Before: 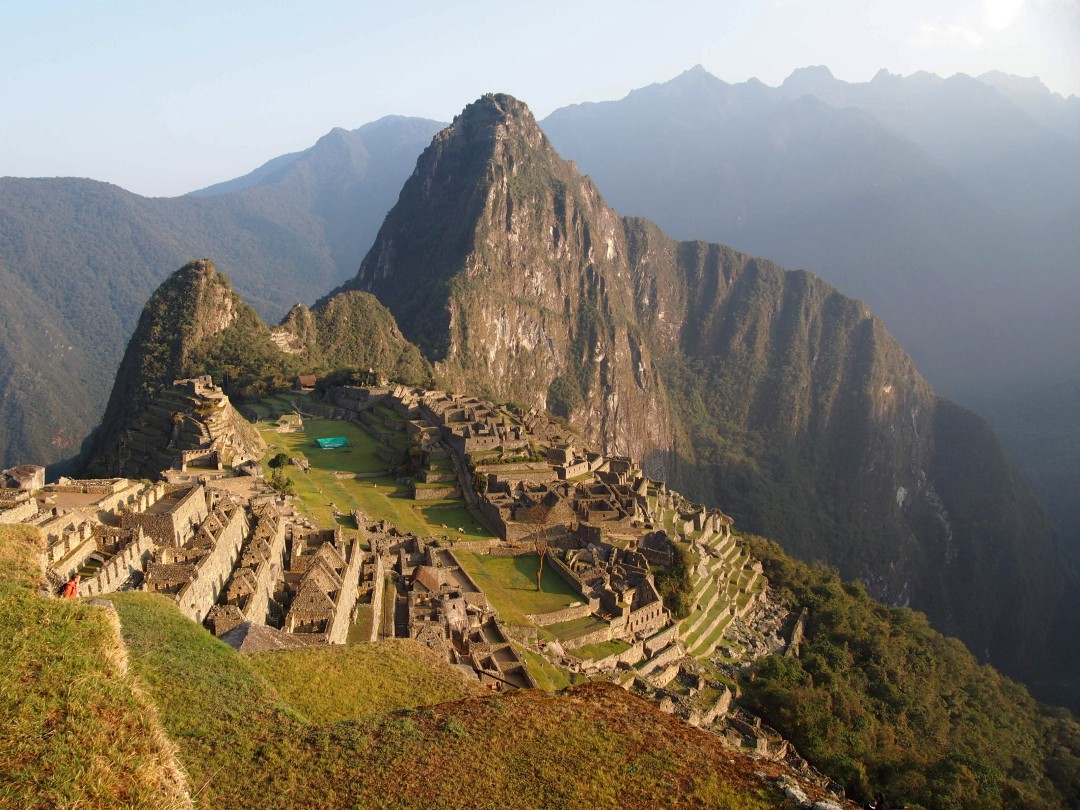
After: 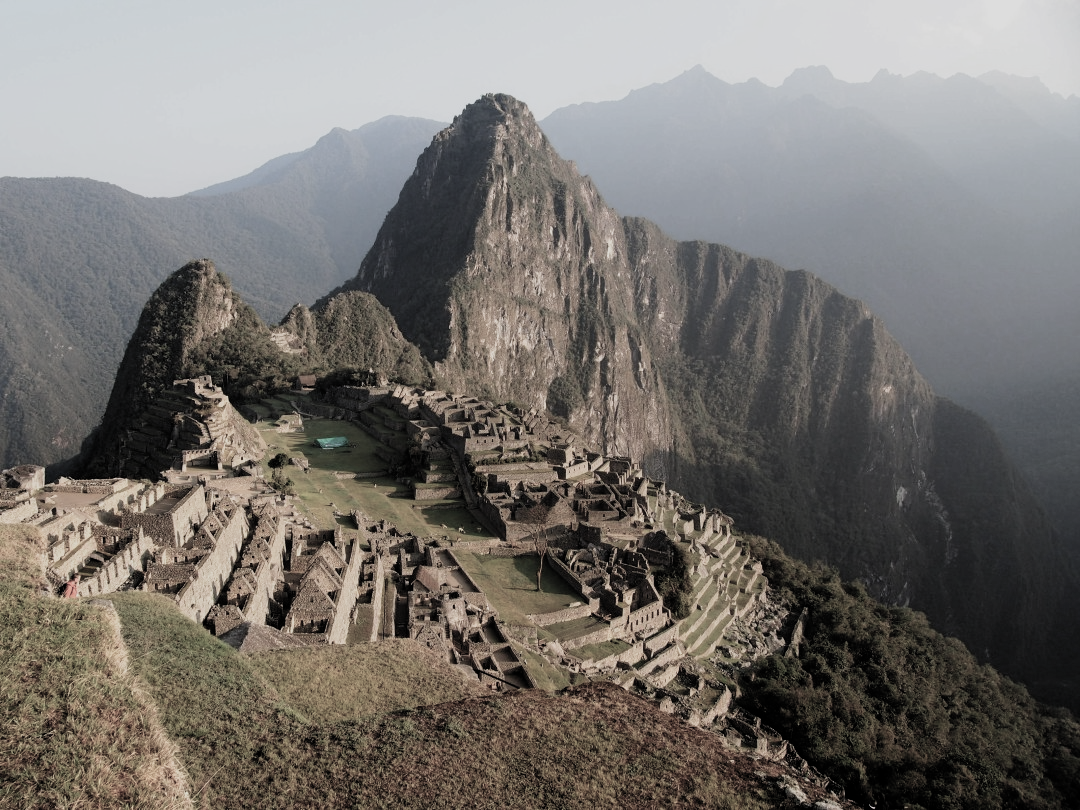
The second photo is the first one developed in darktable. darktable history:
filmic rgb: black relative exposure -5.14 EV, white relative exposure 3.55 EV, hardness 3.17, contrast 1.197, highlights saturation mix -28.54%, preserve chrominance RGB euclidean norm, color science v5 (2021), contrast in shadows safe, contrast in highlights safe
